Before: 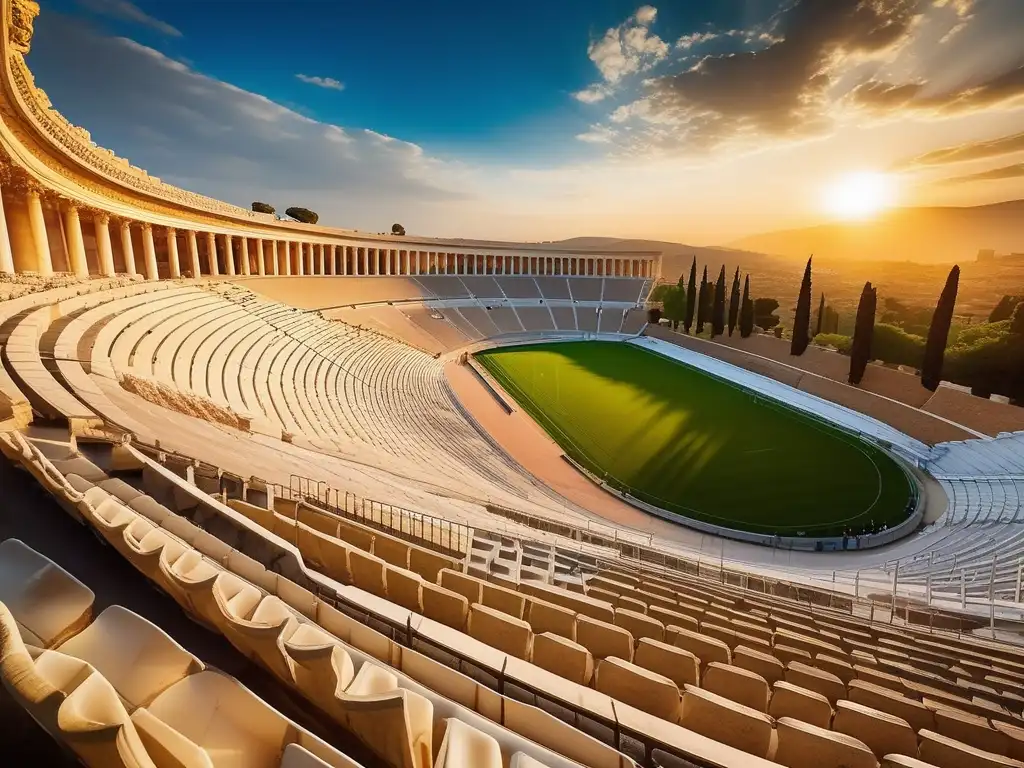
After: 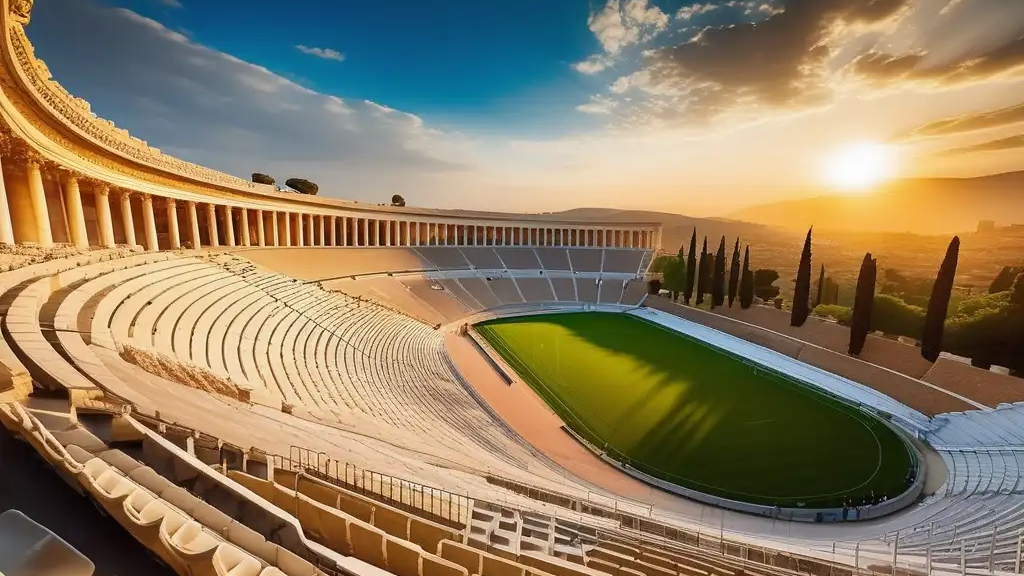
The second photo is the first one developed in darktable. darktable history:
shadows and highlights: shadows 25, highlights -48, soften with gaussian
crop: top 3.857%, bottom 21.132%
